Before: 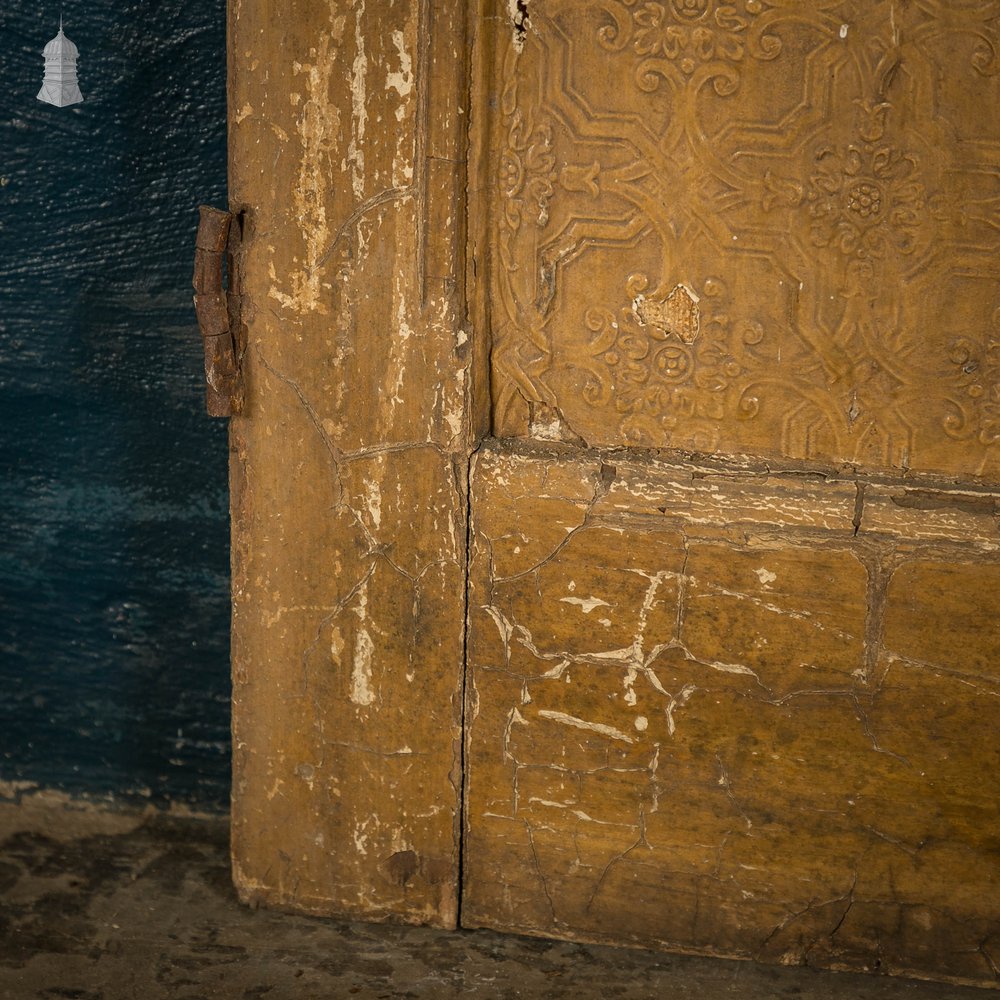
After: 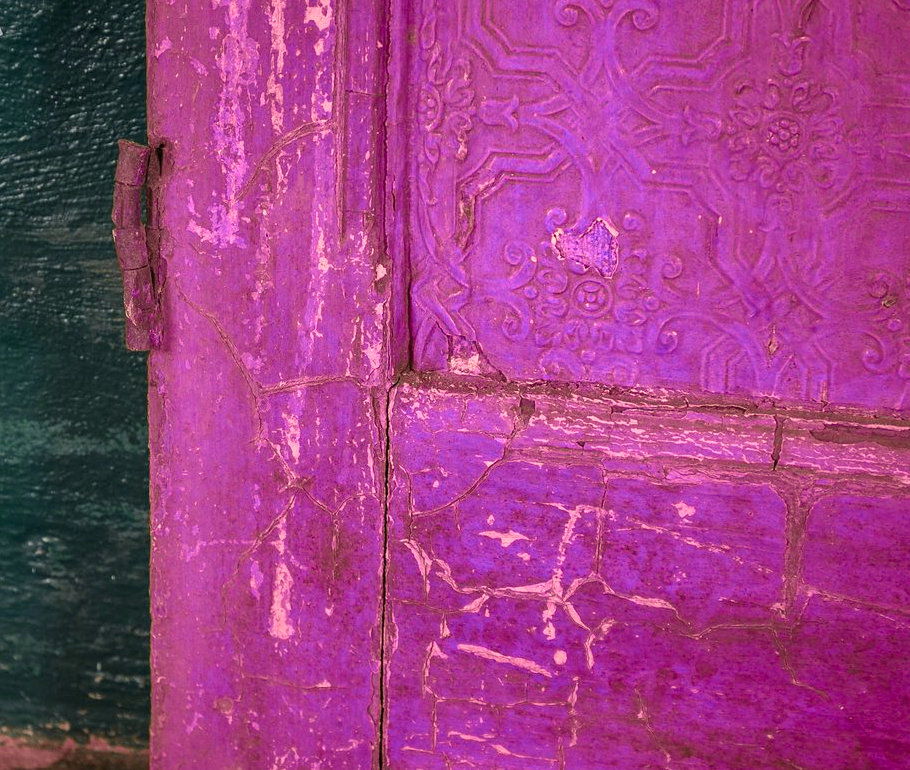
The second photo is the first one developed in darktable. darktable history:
shadows and highlights: shadows color adjustment 97.66%, soften with gaussian
color zones: curves: ch0 [(0.826, 0.353)]; ch1 [(0.242, 0.647) (0.889, 0.342)]; ch2 [(0.246, 0.089) (0.969, 0.068)]
crop: left 8.155%, top 6.611%, bottom 15.385%
exposure: black level correction 0, exposure 0.877 EV, compensate exposure bias true, compensate highlight preservation false
